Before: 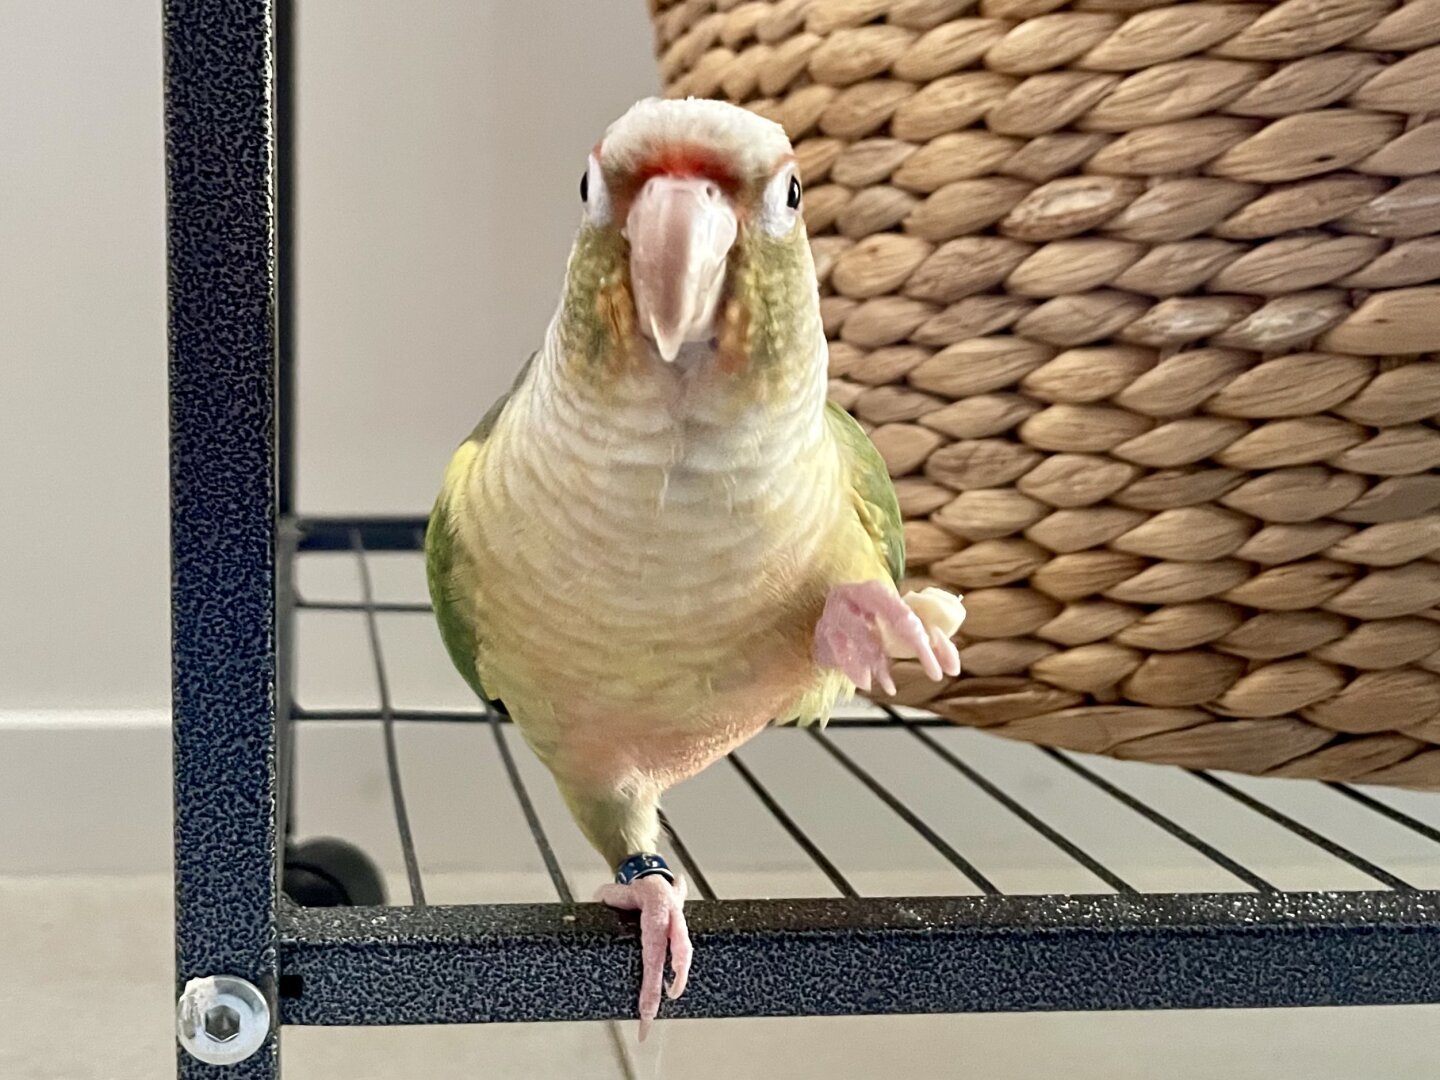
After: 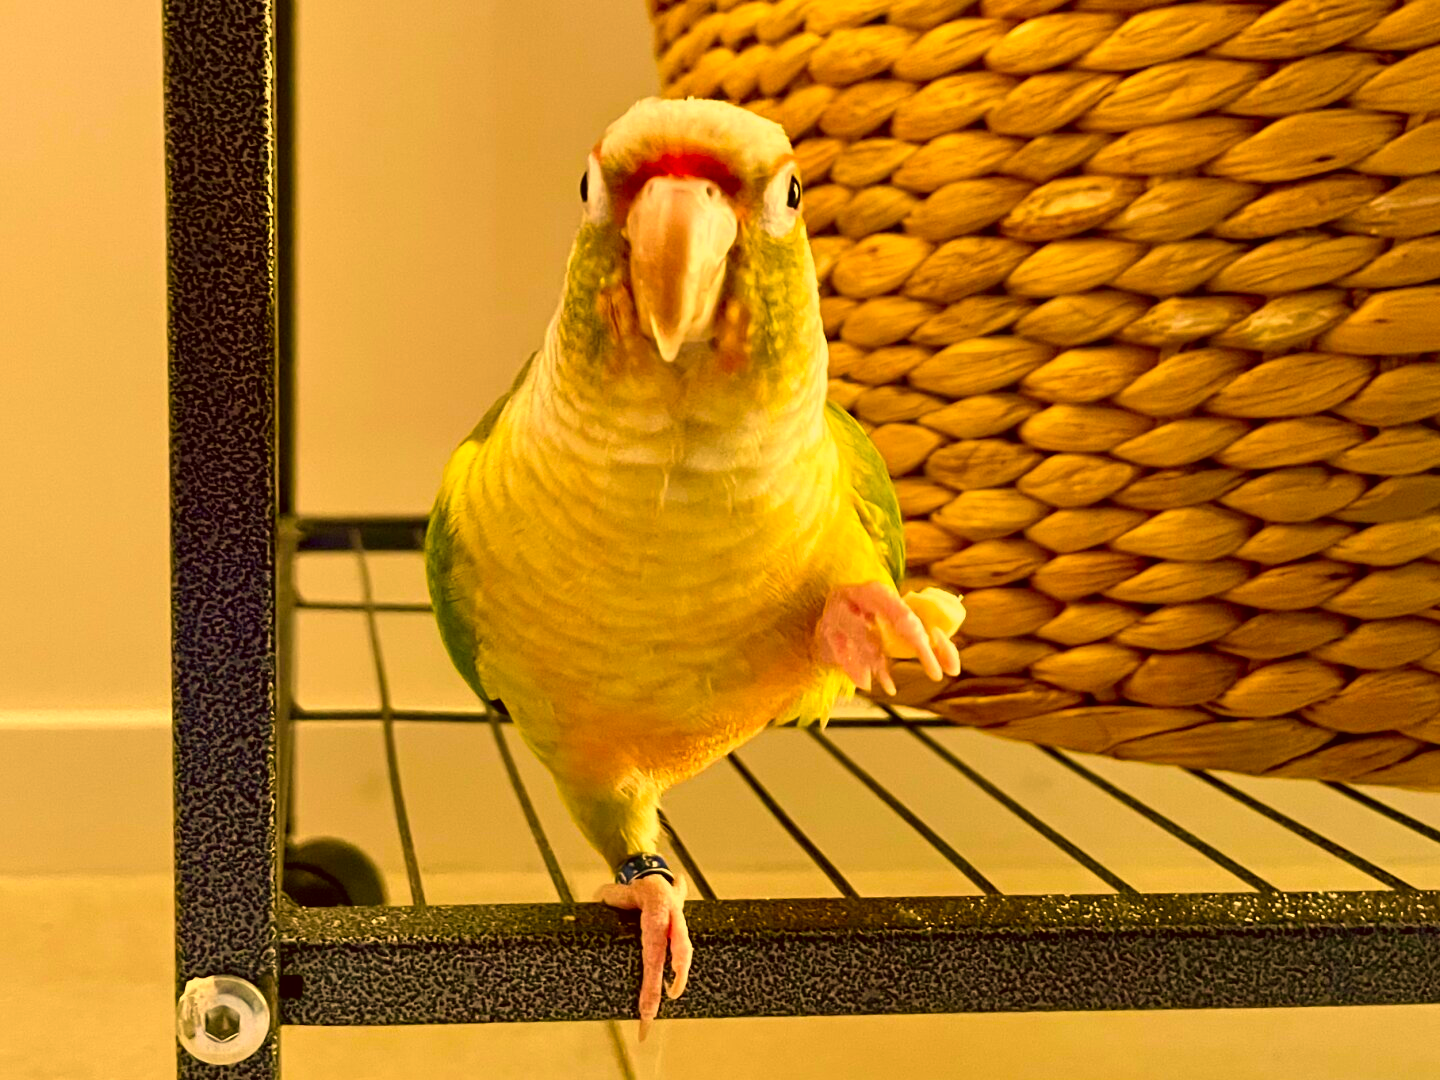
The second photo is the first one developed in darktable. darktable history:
color correction: highlights a* 11.13, highlights b* 30.7, shadows a* 2.86, shadows b* 17.09, saturation 1.75
